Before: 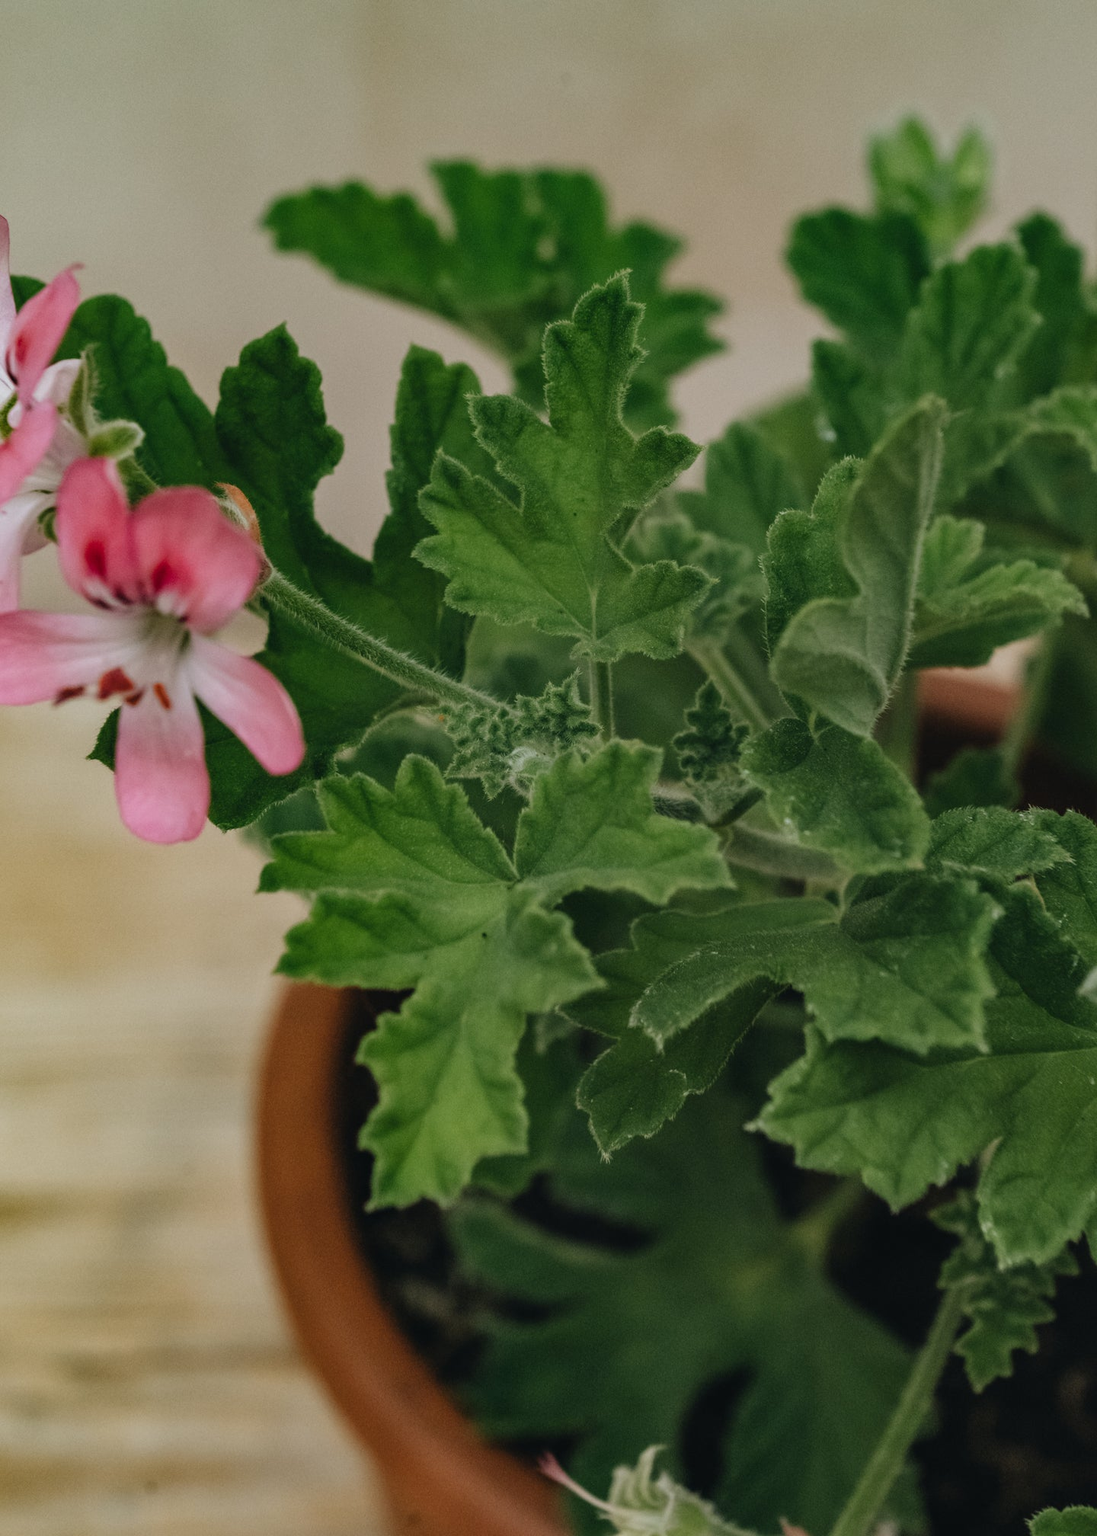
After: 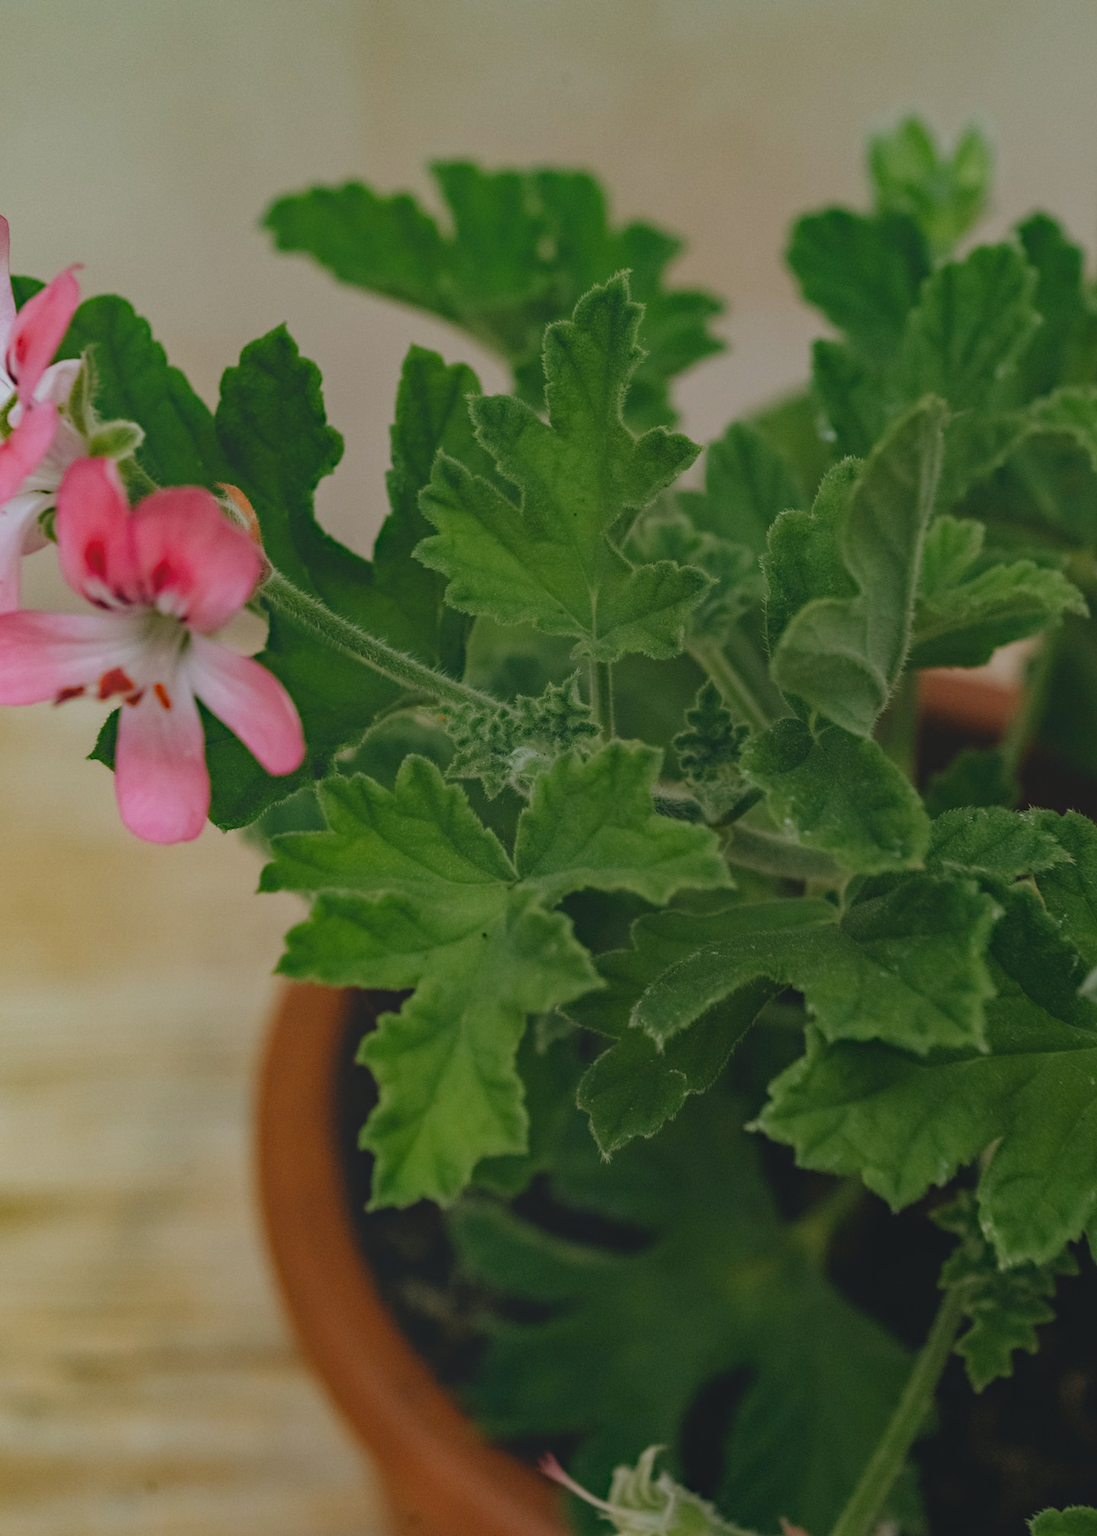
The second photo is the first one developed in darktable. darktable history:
haze removal: compatibility mode true, adaptive false
local contrast: detail 70%
